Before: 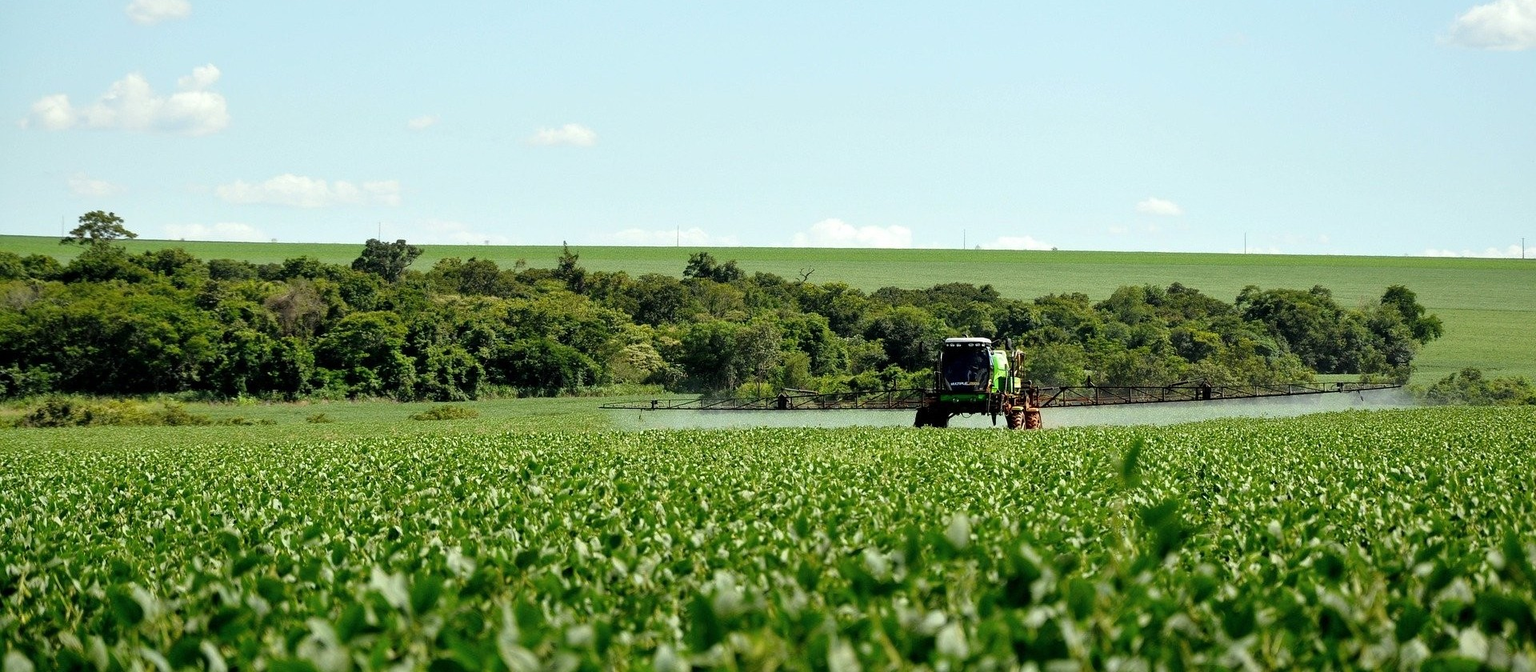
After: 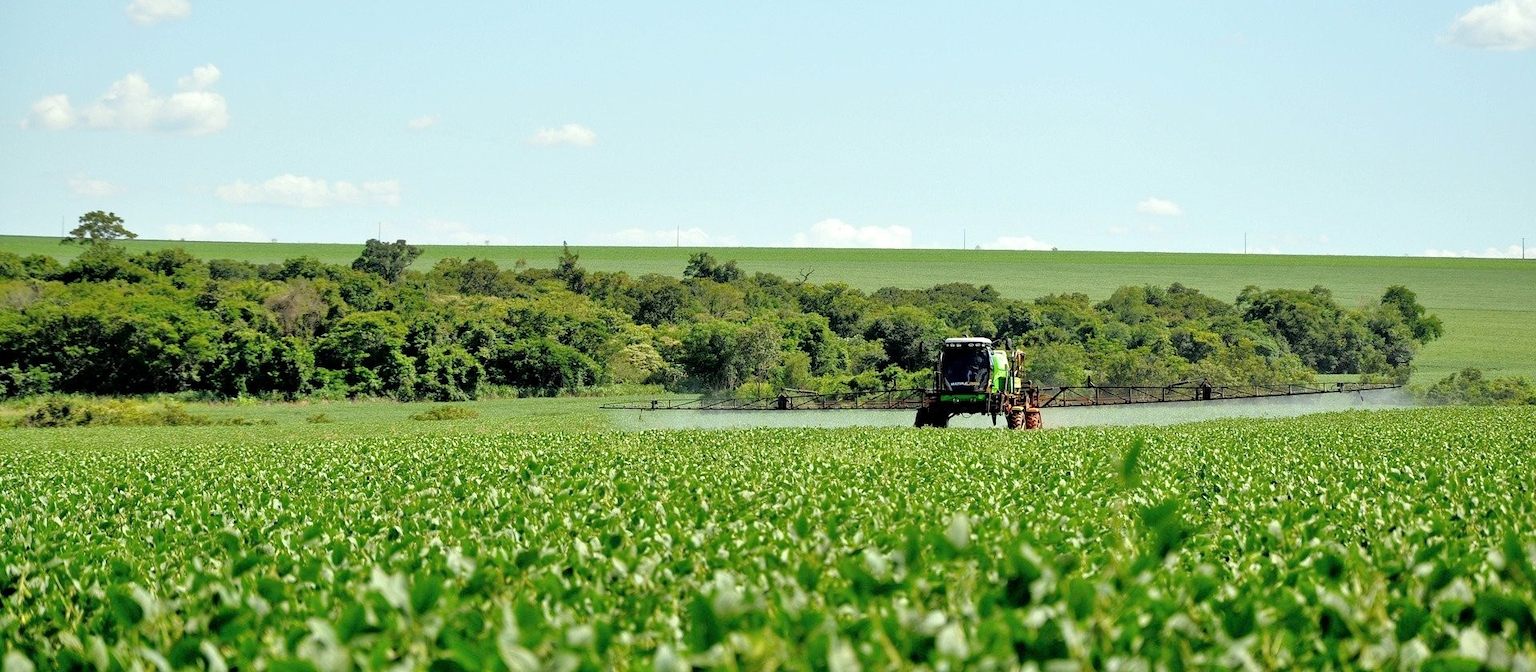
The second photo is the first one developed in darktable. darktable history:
tone equalizer: -7 EV 0.146 EV, -6 EV 0.586 EV, -5 EV 1.18 EV, -4 EV 1.35 EV, -3 EV 1.14 EV, -2 EV 0.6 EV, -1 EV 0.161 EV
